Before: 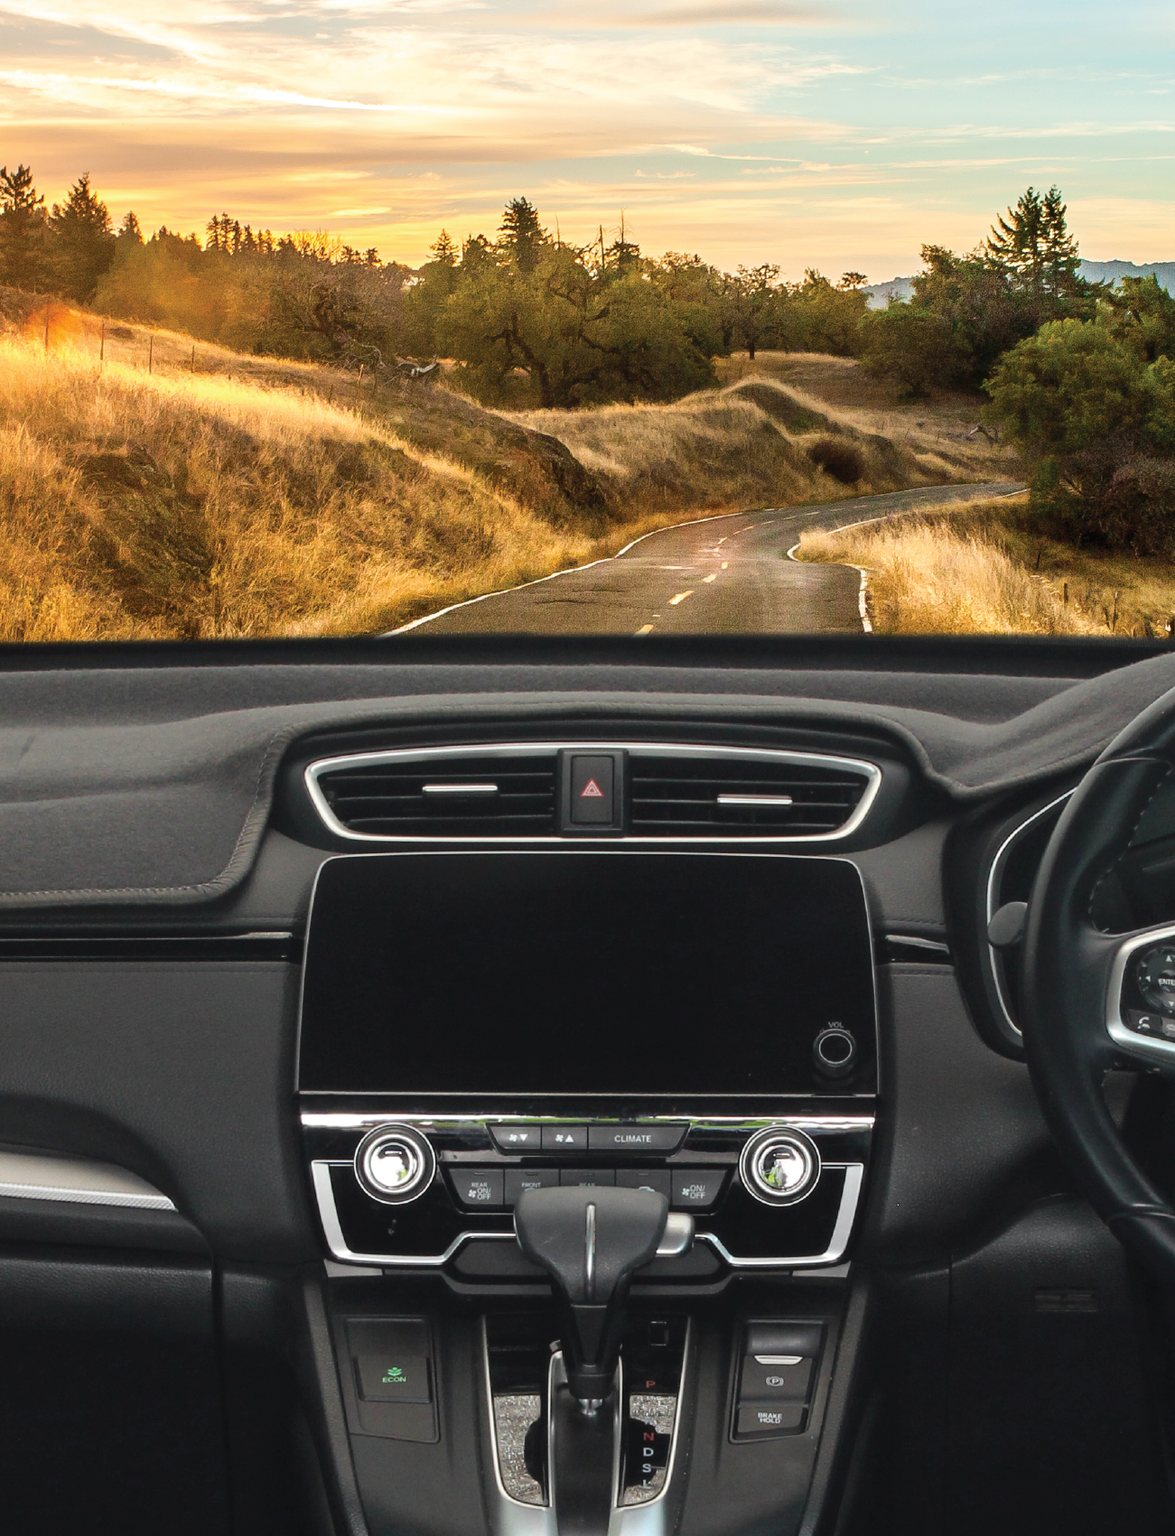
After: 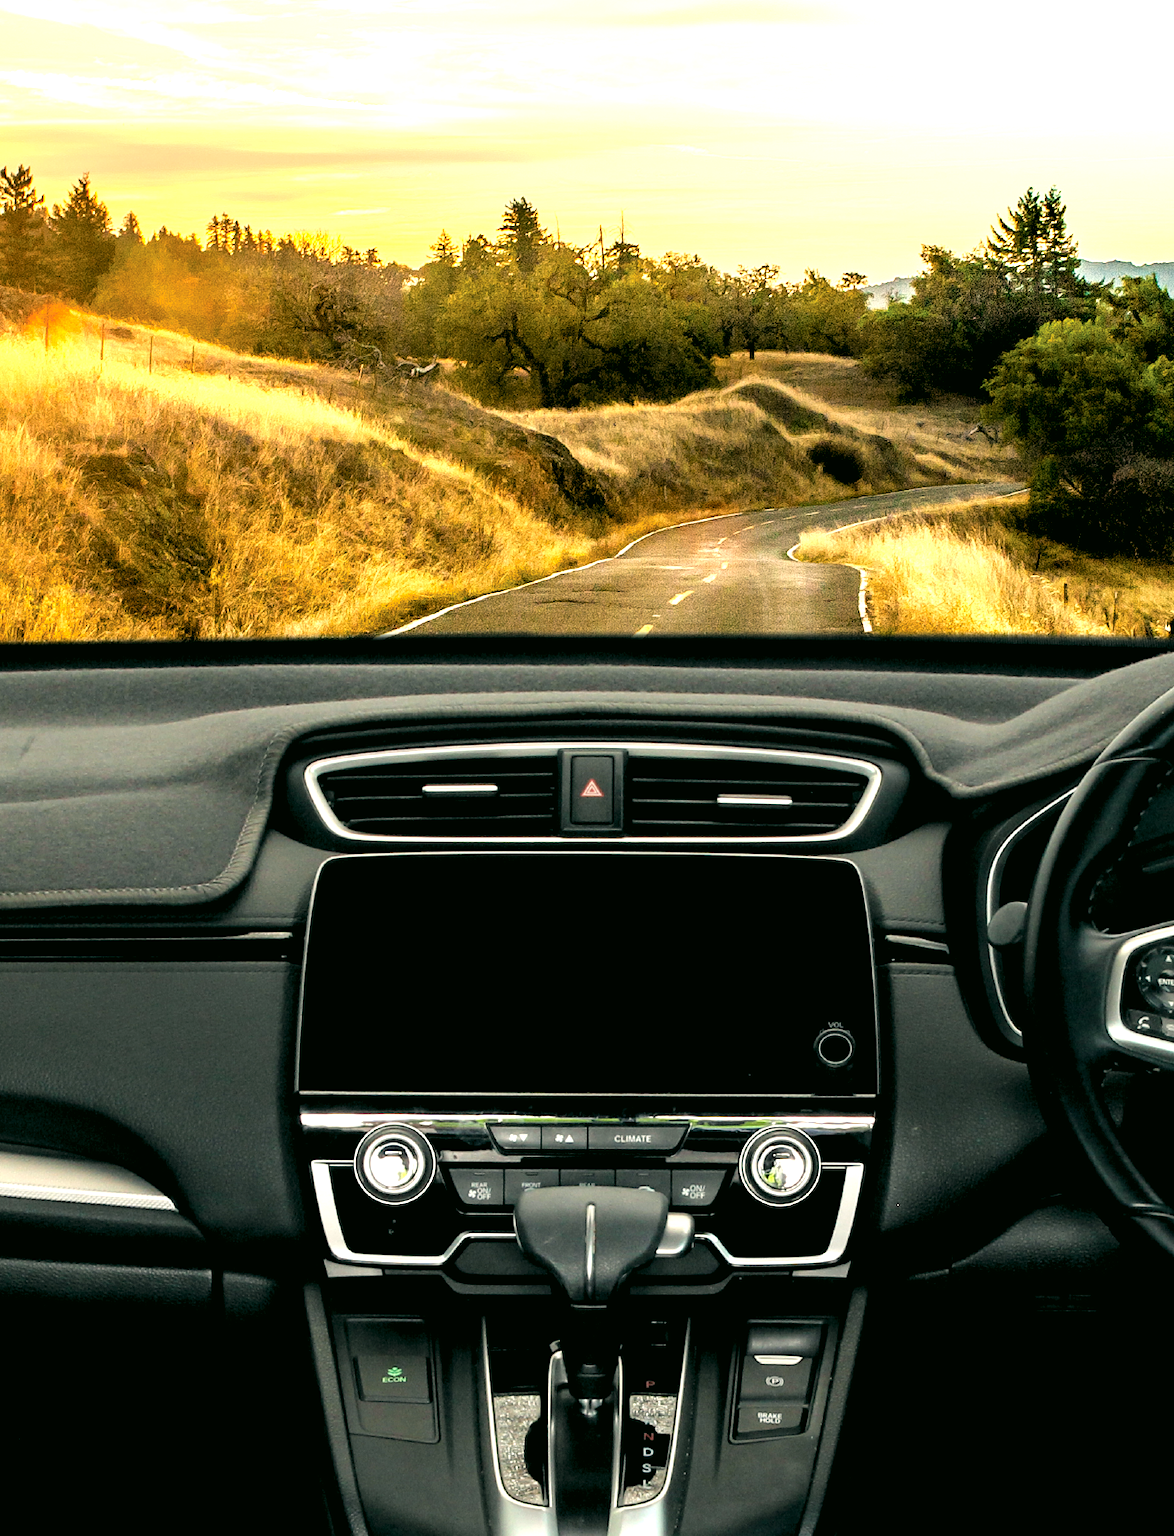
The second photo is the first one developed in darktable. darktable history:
color correction: highlights a* -0.446, highlights b* 9.24, shadows a* -8.71, shadows b* 0.661
exposure: black level correction 0.006, compensate exposure bias true, compensate highlight preservation false
tone equalizer: -8 EV -0.711 EV, -7 EV -0.71 EV, -6 EV -0.587 EV, -5 EV -0.408 EV, -3 EV 0.385 EV, -2 EV 0.6 EV, -1 EV 0.684 EV, +0 EV 0.765 EV
levels: levels [0.073, 0.497, 0.972]
